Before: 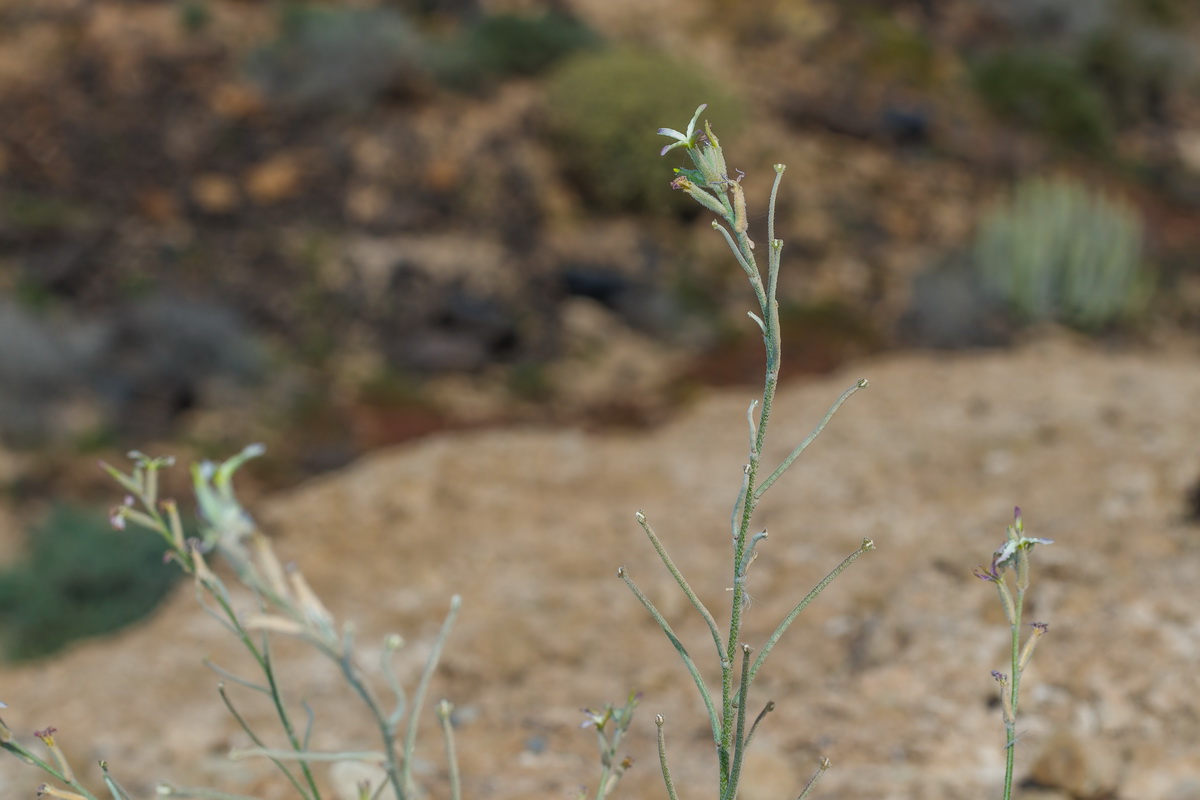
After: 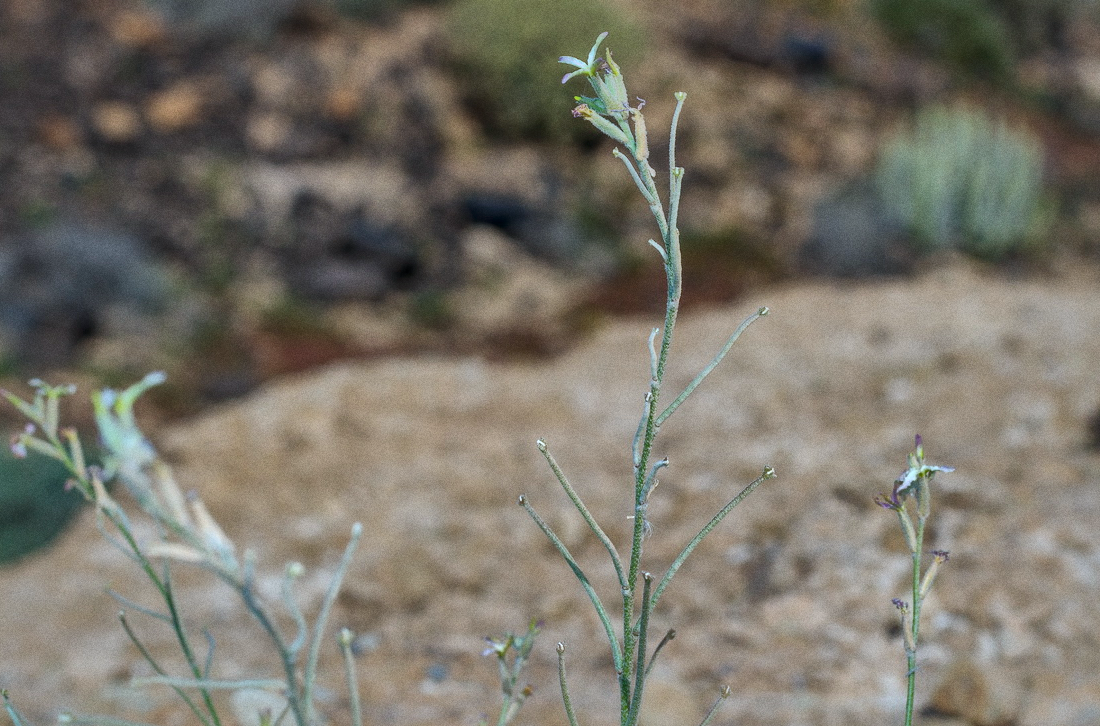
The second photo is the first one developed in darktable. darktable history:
color calibration: x 0.37, y 0.382, temperature 4313.32 K
grain: coarseness 0.09 ISO
exposure: exposure 0.191 EV, compensate highlight preservation false
local contrast: mode bilateral grid, contrast 20, coarseness 50, detail 148%, midtone range 0.2
crop and rotate: left 8.262%, top 9.226%
shadows and highlights: shadows 25, highlights -70
